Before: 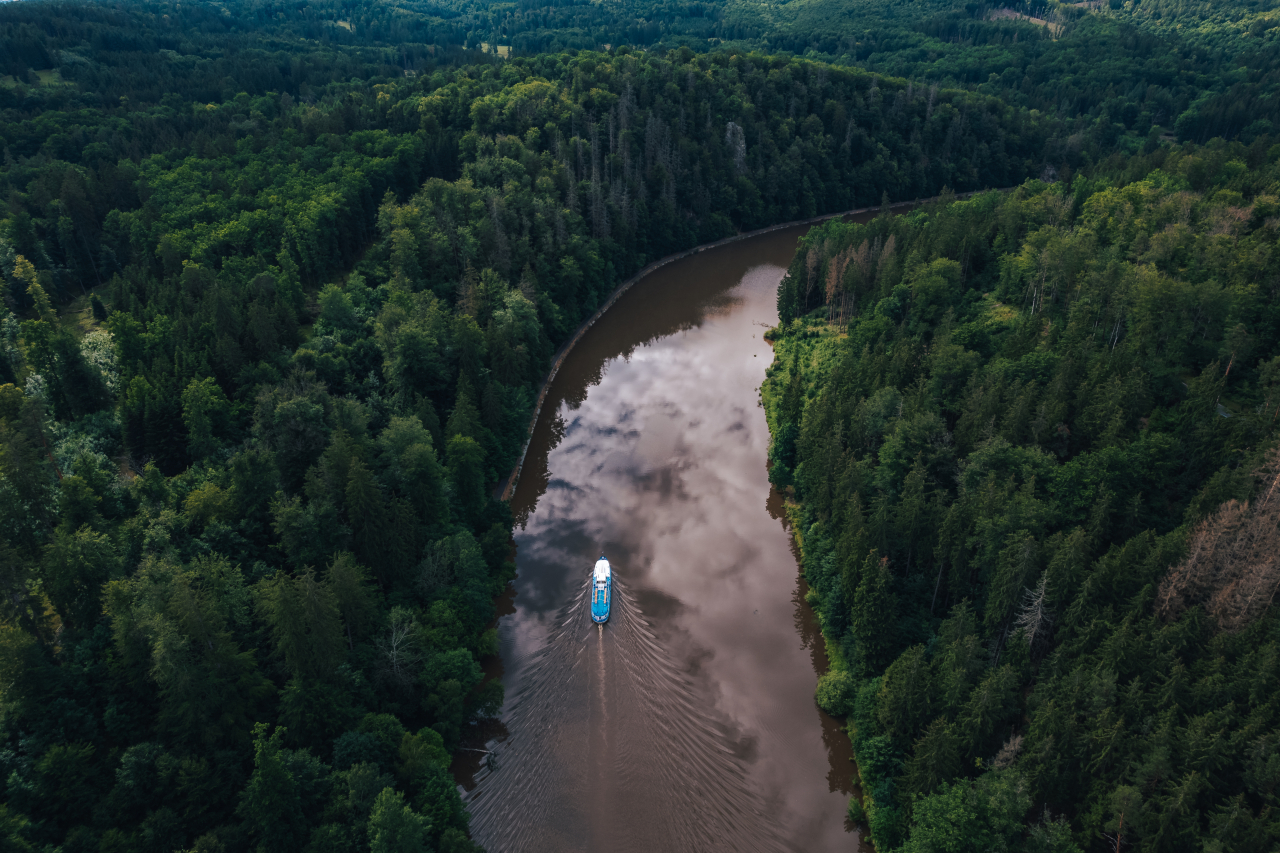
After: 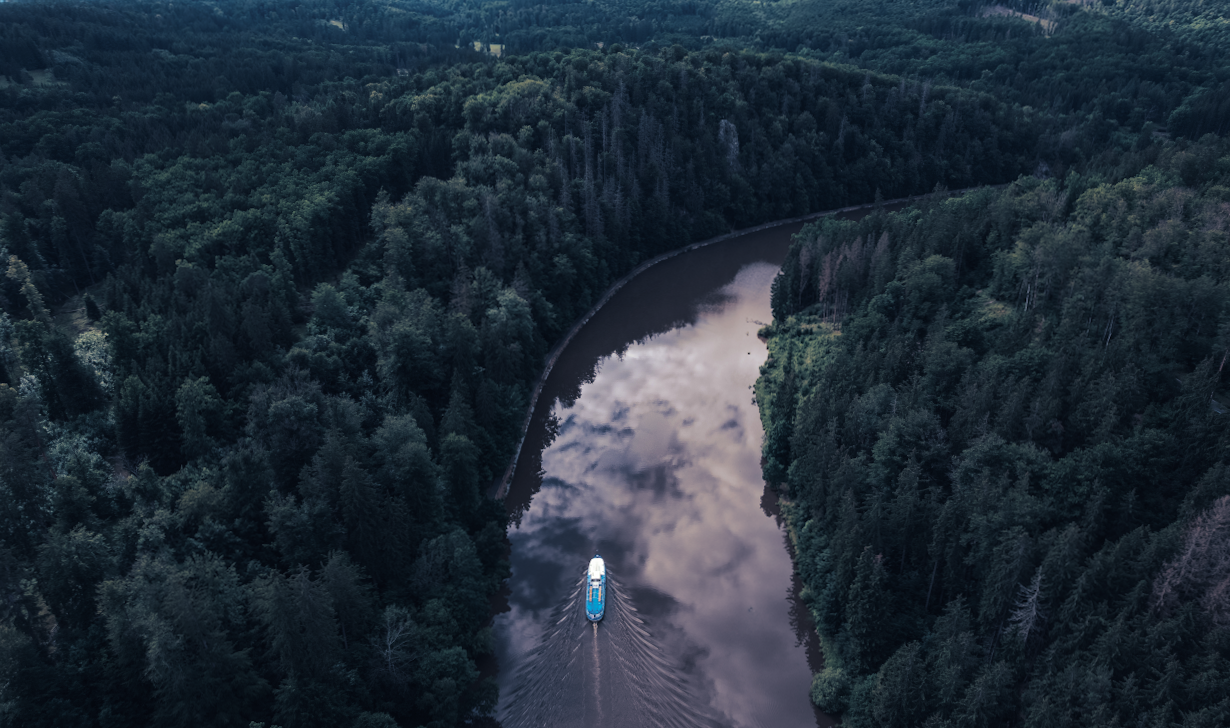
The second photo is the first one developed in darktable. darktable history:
split-toning: shadows › hue 230.4°
crop and rotate: angle 0.2°, left 0.275%, right 3.127%, bottom 14.18%
